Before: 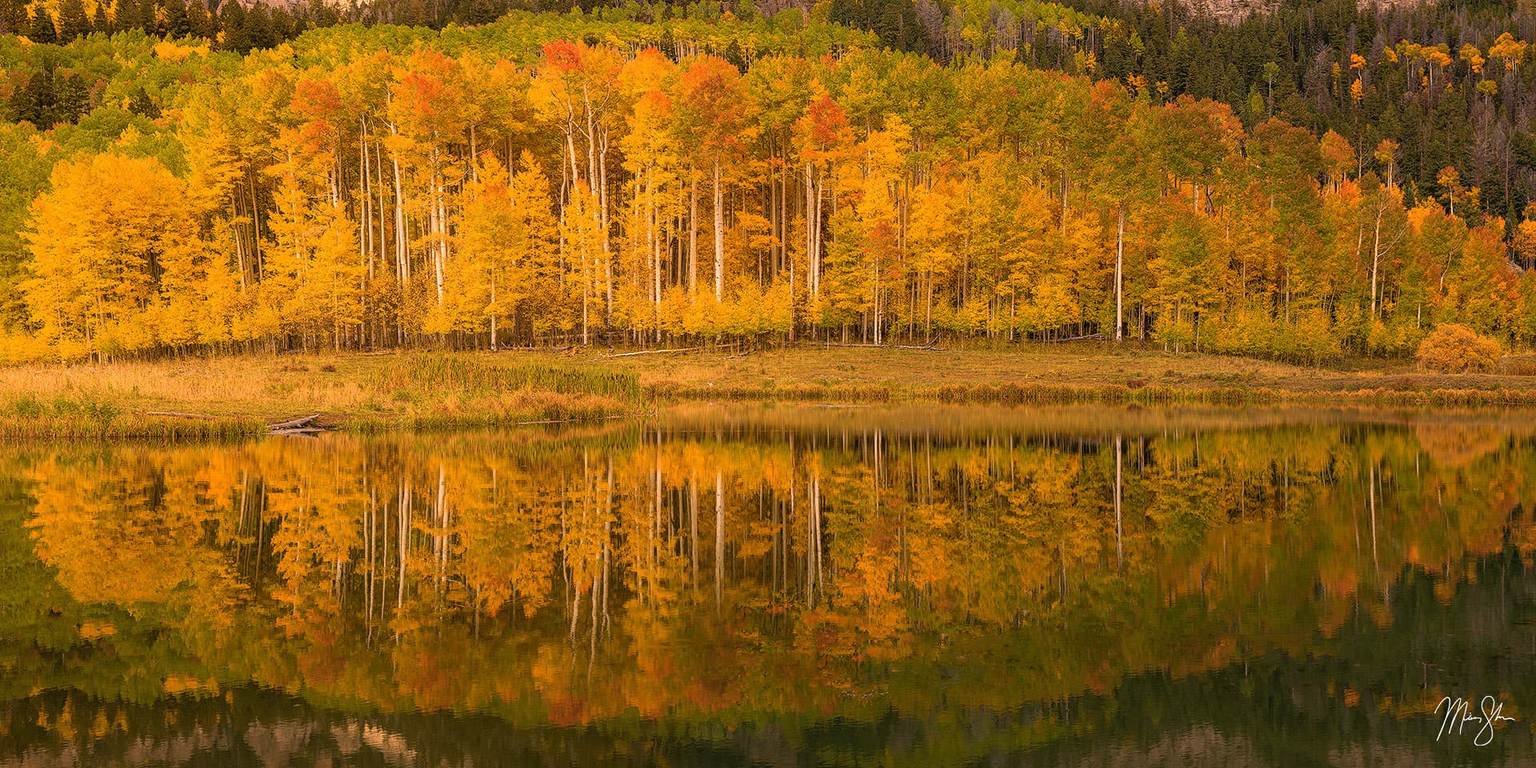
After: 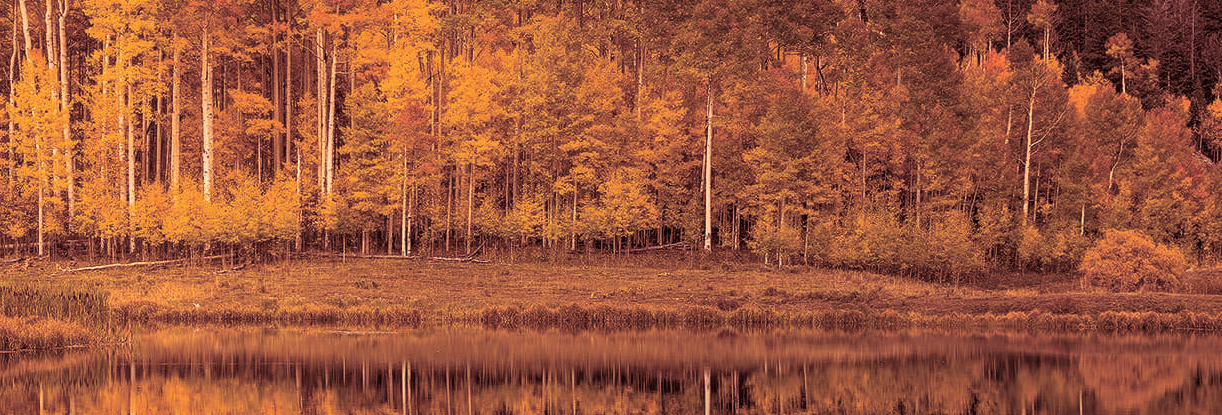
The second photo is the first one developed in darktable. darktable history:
split-toning: highlights › saturation 0, balance -61.83
crop: left 36.005%, top 18.293%, right 0.31%, bottom 38.444%
